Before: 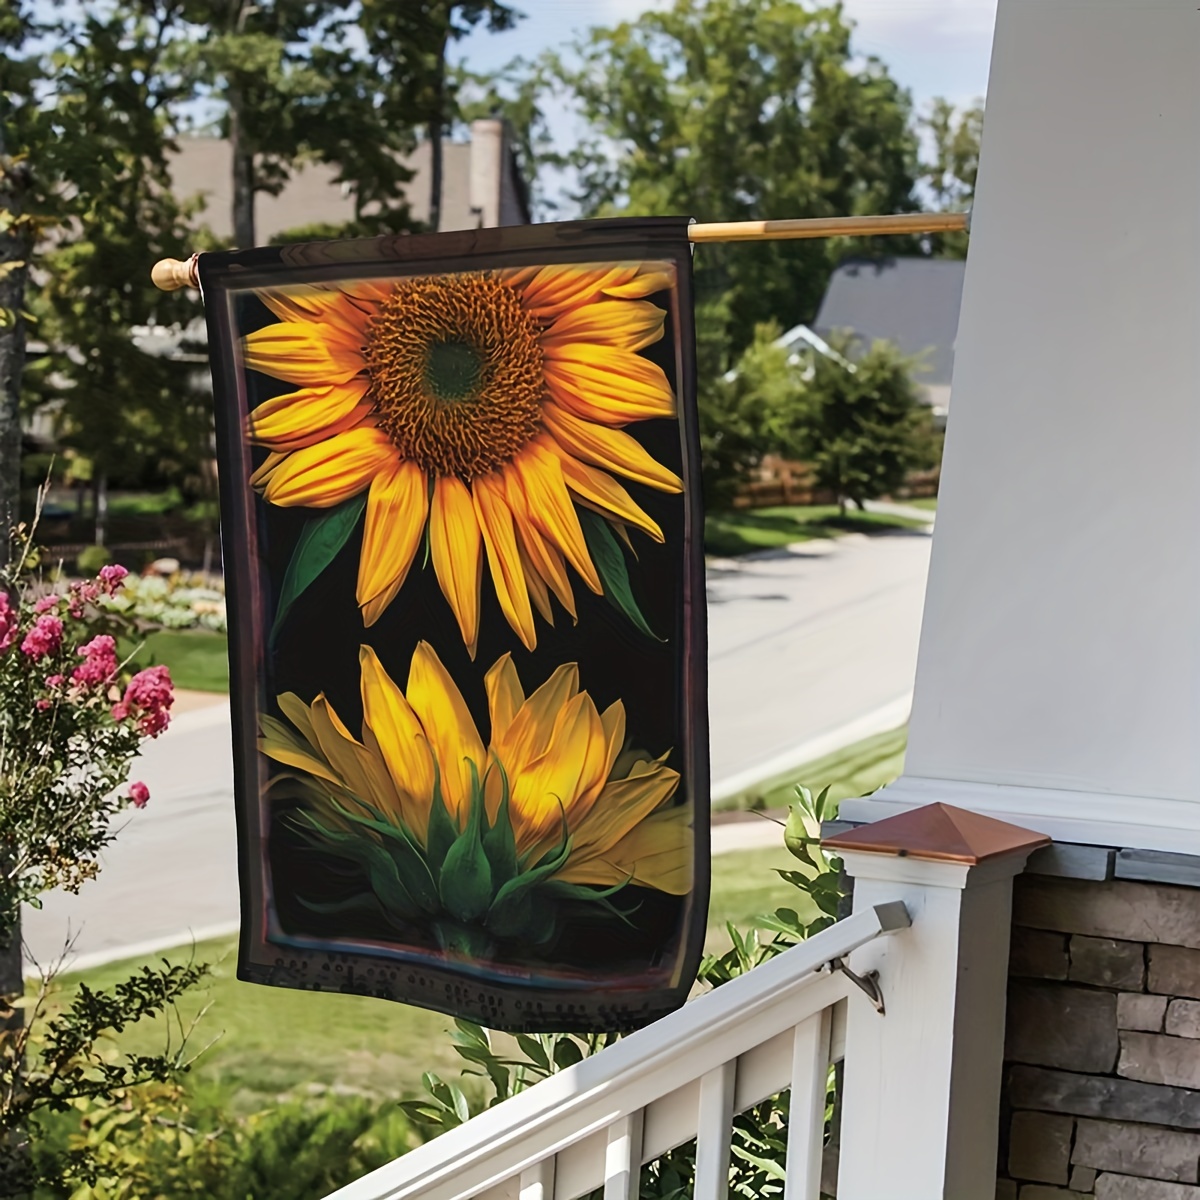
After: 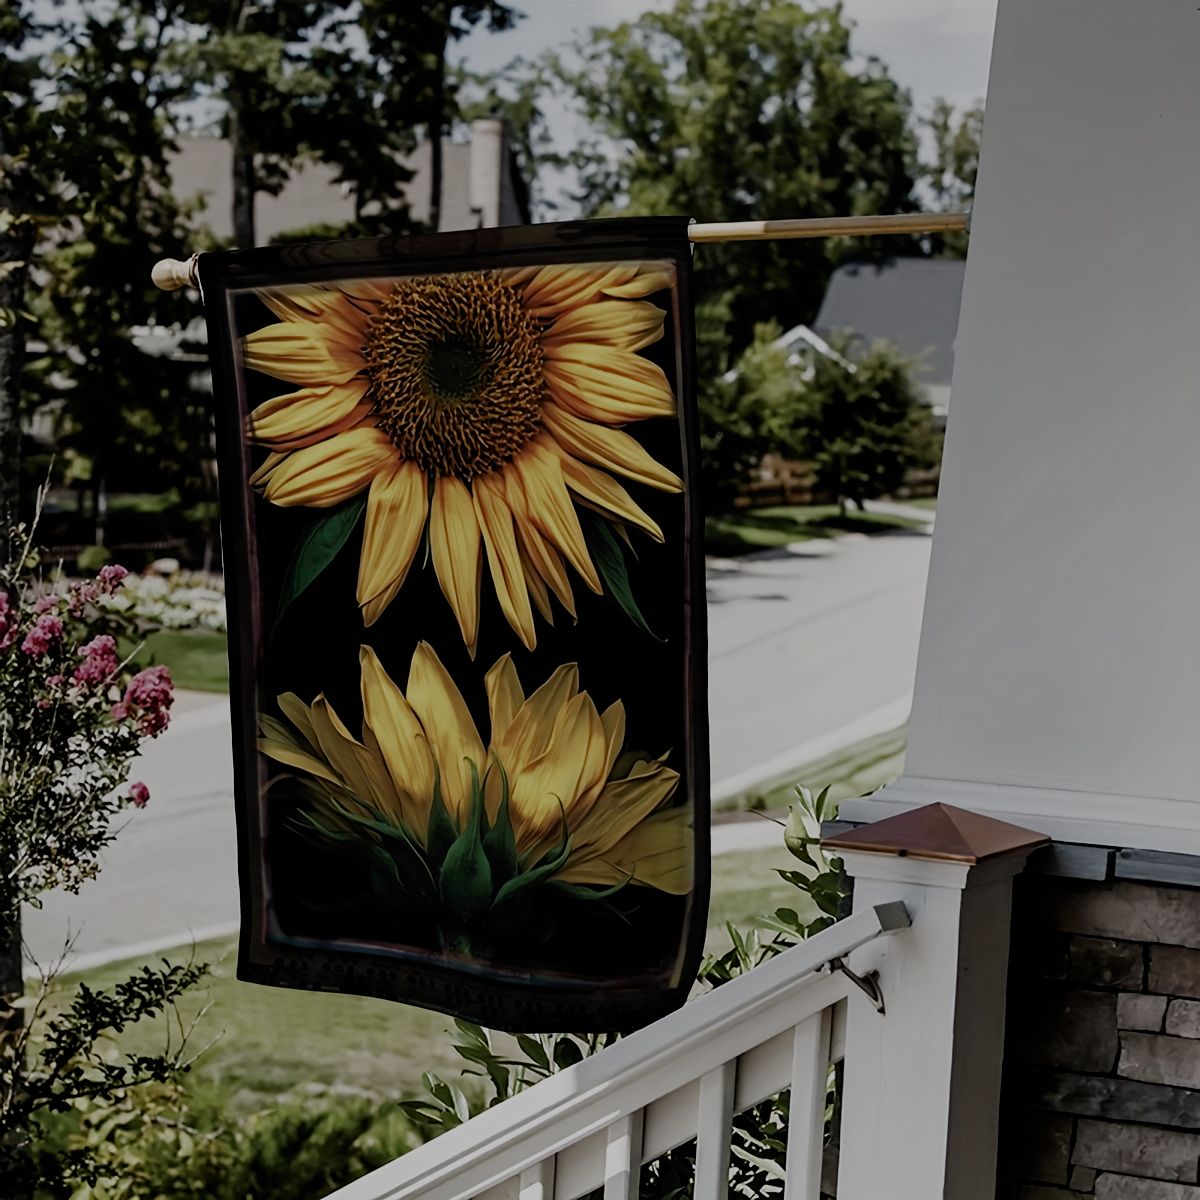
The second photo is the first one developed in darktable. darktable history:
tone curve: curves: ch0 [(0, 0) (0.91, 0.76) (0.997, 0.913)], color space Lab, independent channels, preserve colors none
filmic rgb: black relative exposure -5.07 EV, white relative exposure 3.97 EV, hardness 2.88, contrast 1.389, highlights saturation mix -28.52%, preserve chrominance no, color science v5 (2021), iterations of high-quality reconstruction 0
